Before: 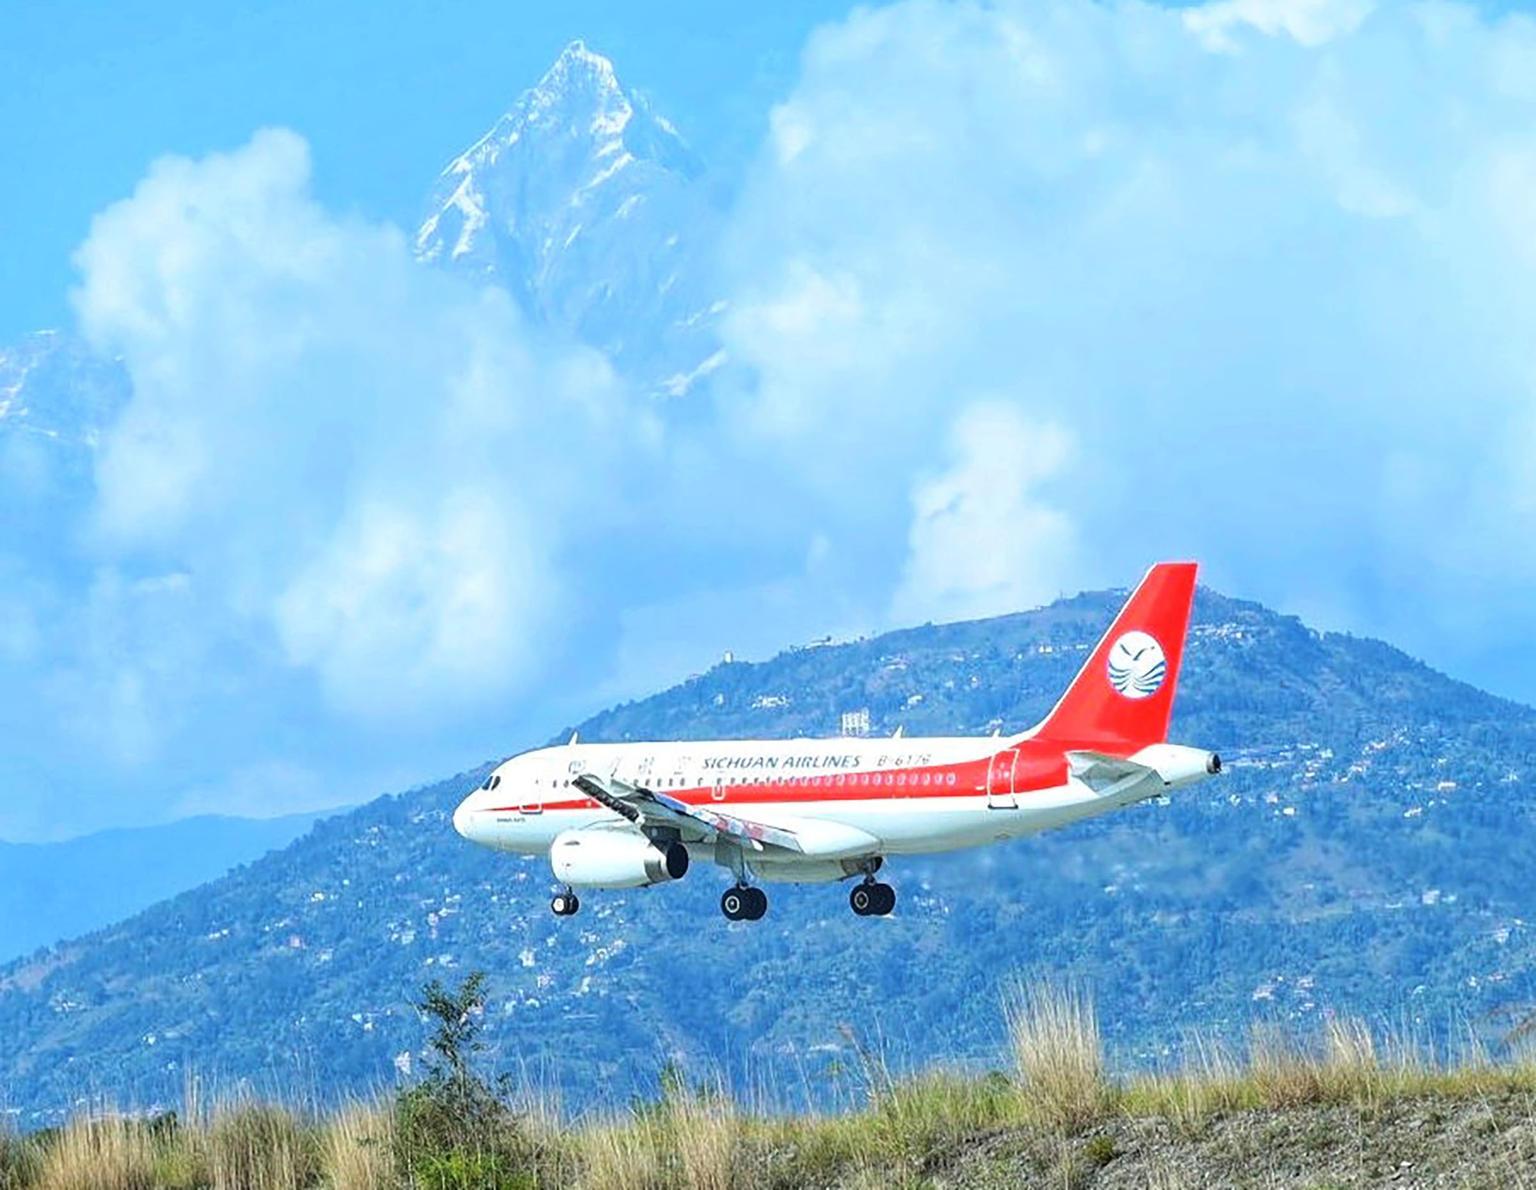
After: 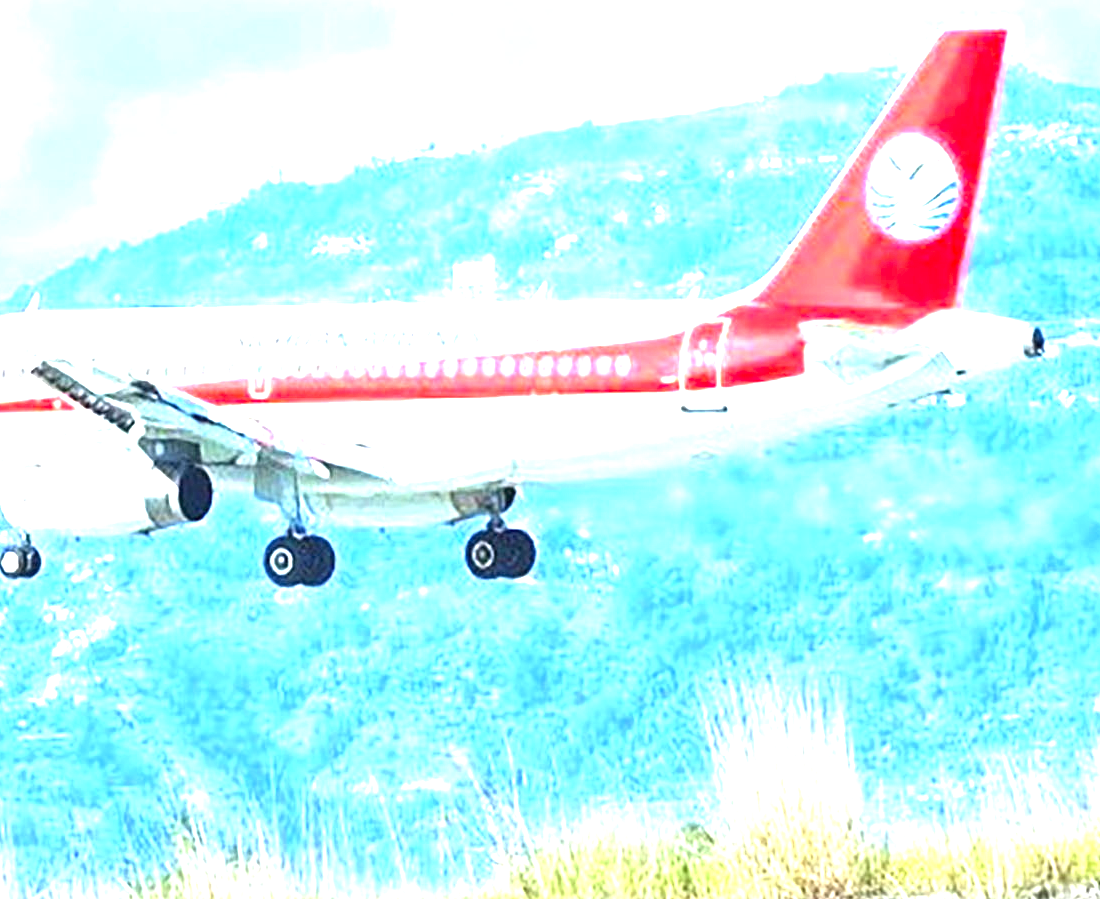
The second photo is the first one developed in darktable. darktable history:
exposure: black level correction 0, exposure 2 EV, compensate highlight preservation false
crop: left 35.976%, top 45.819%, right 18.162%, bottom 5.807%
color zones: curves: ch1 [(0, 0.523) (0.143, 0.545) (0.286, 0.52) (0.429, 0.506) (0.571, 0.503) (0.714, 0.503) (0.857, 0.508) (1, 0.523)]
